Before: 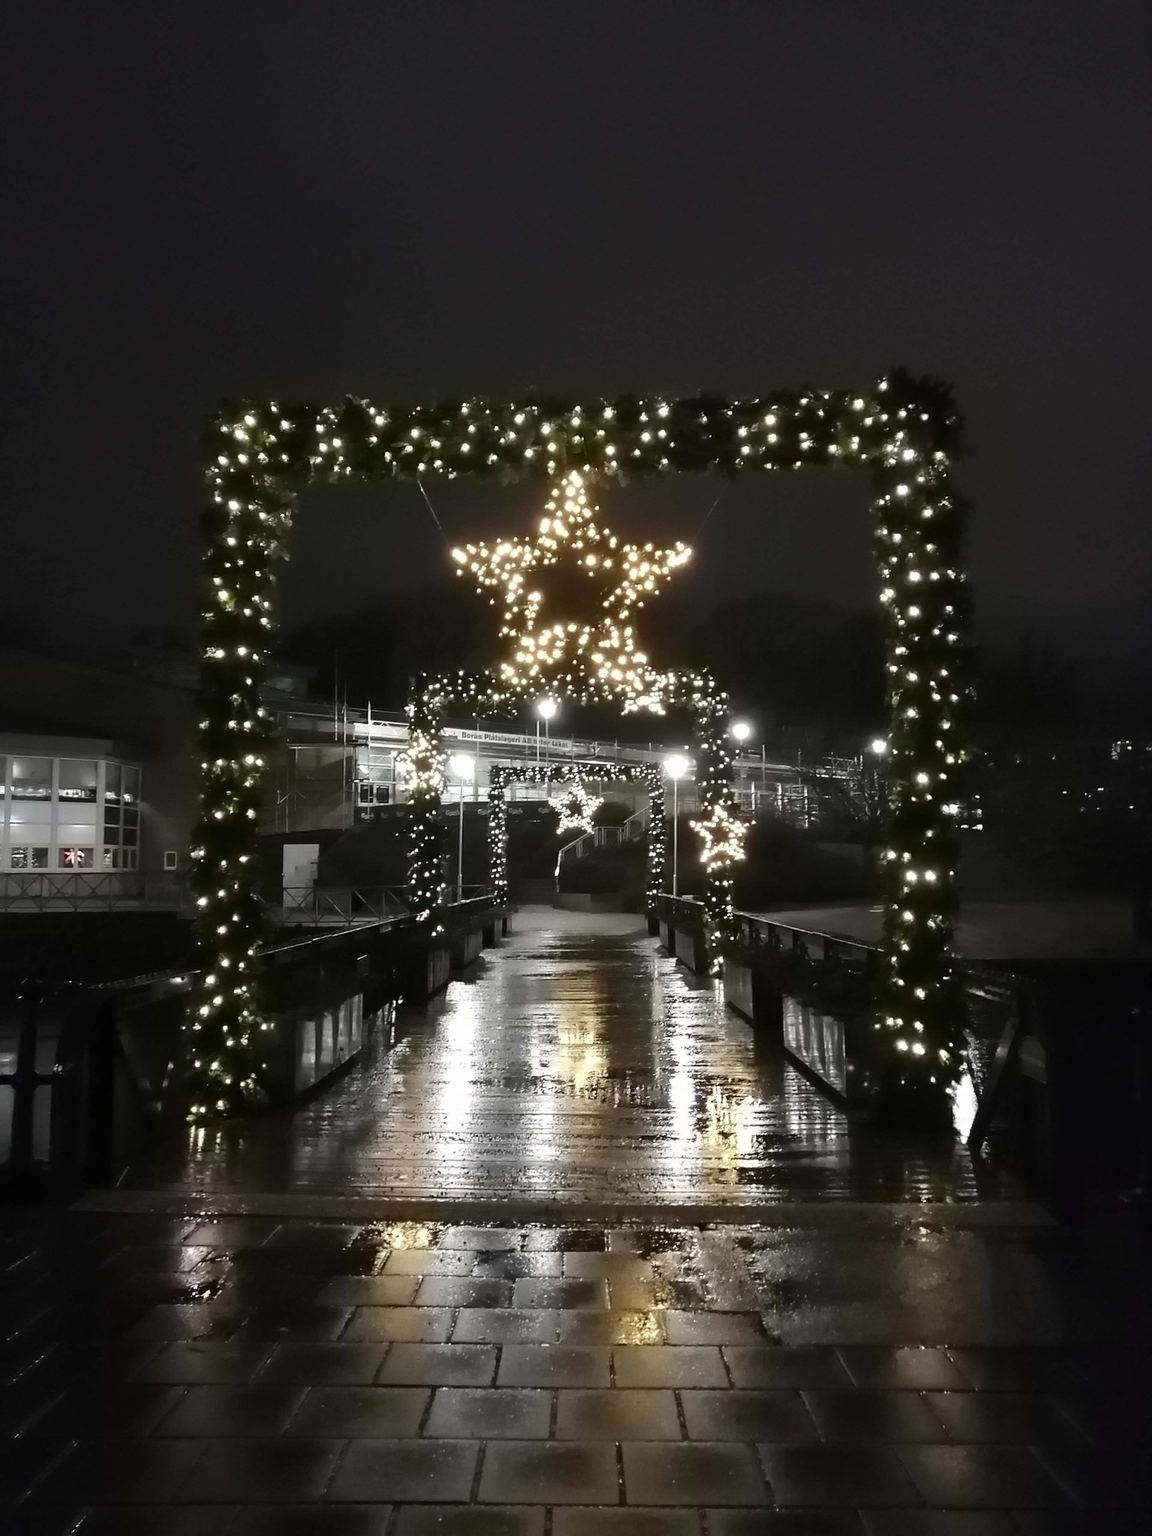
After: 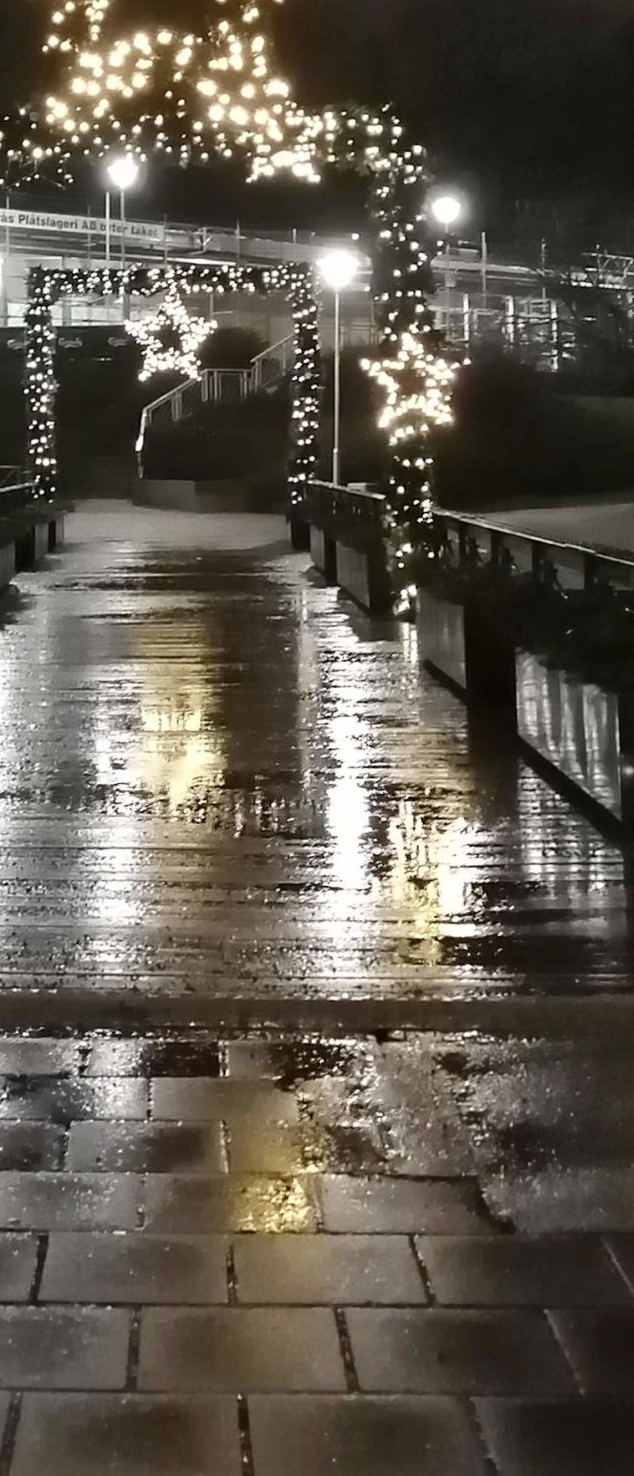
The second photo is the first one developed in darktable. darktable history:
crop: left 41.11%, top 39.426%, right 25.847%, bottom 2.879%
shadows and highlights: radius 117.89, shadows 42.38, highlights -62.06, soften with gaussian
